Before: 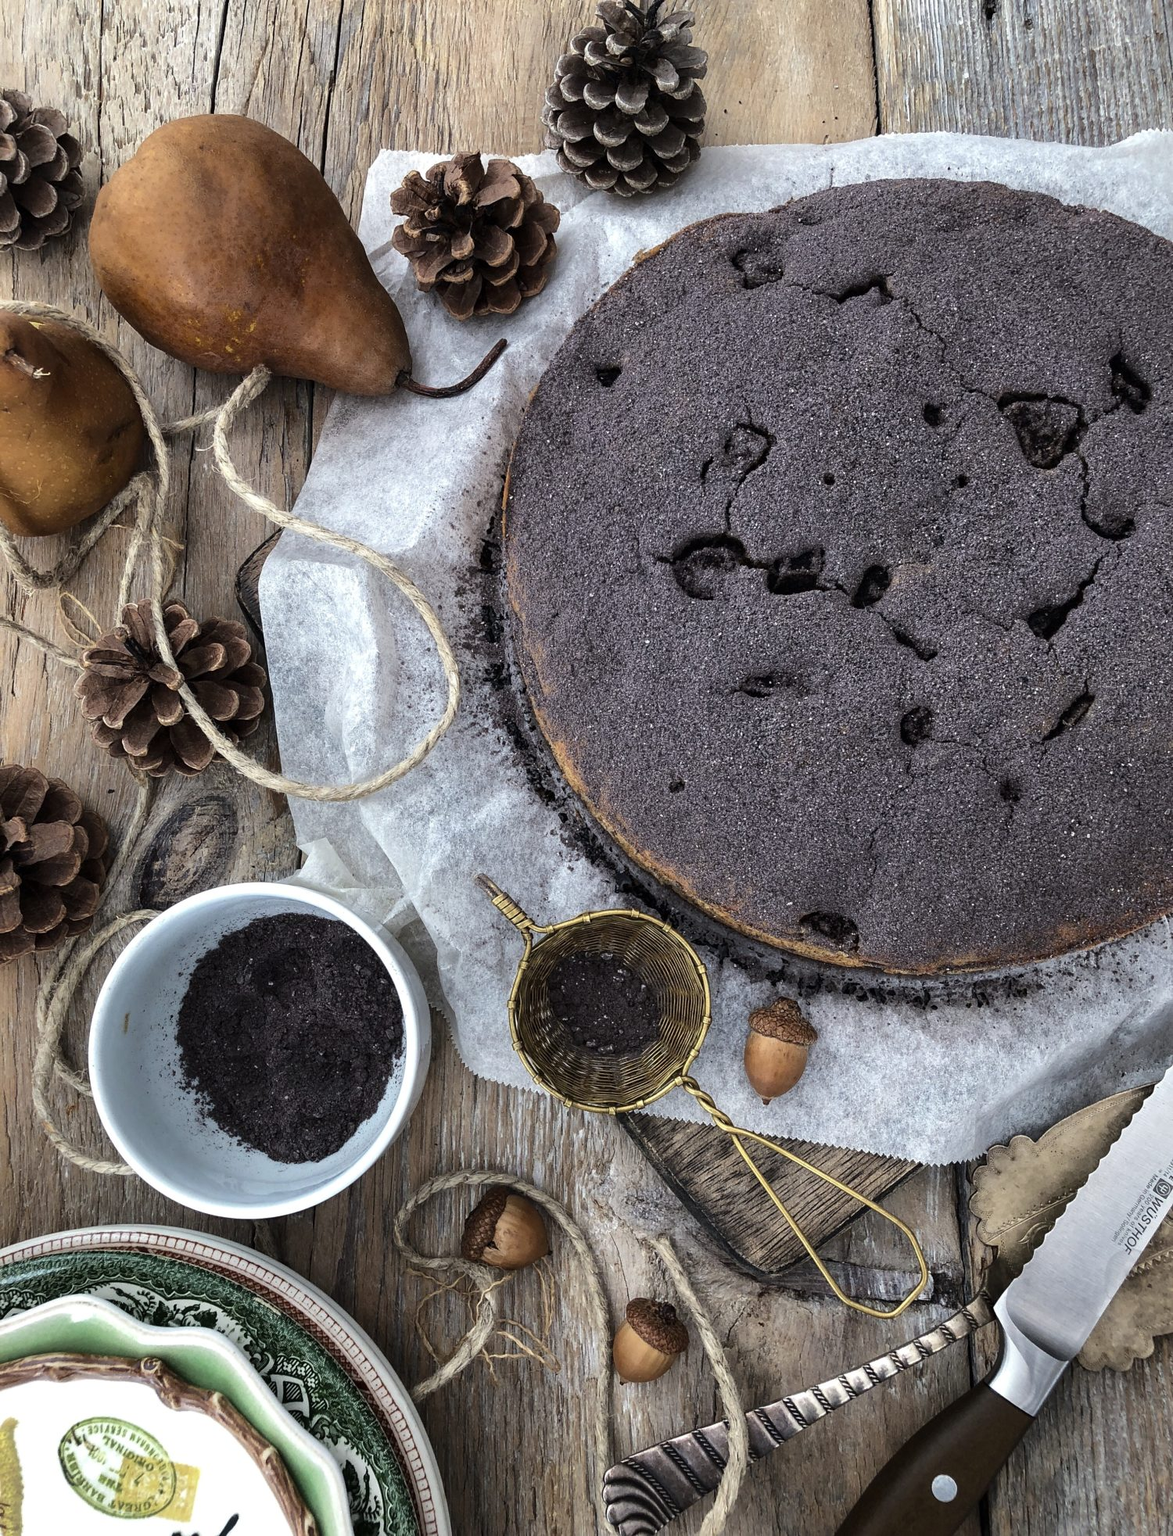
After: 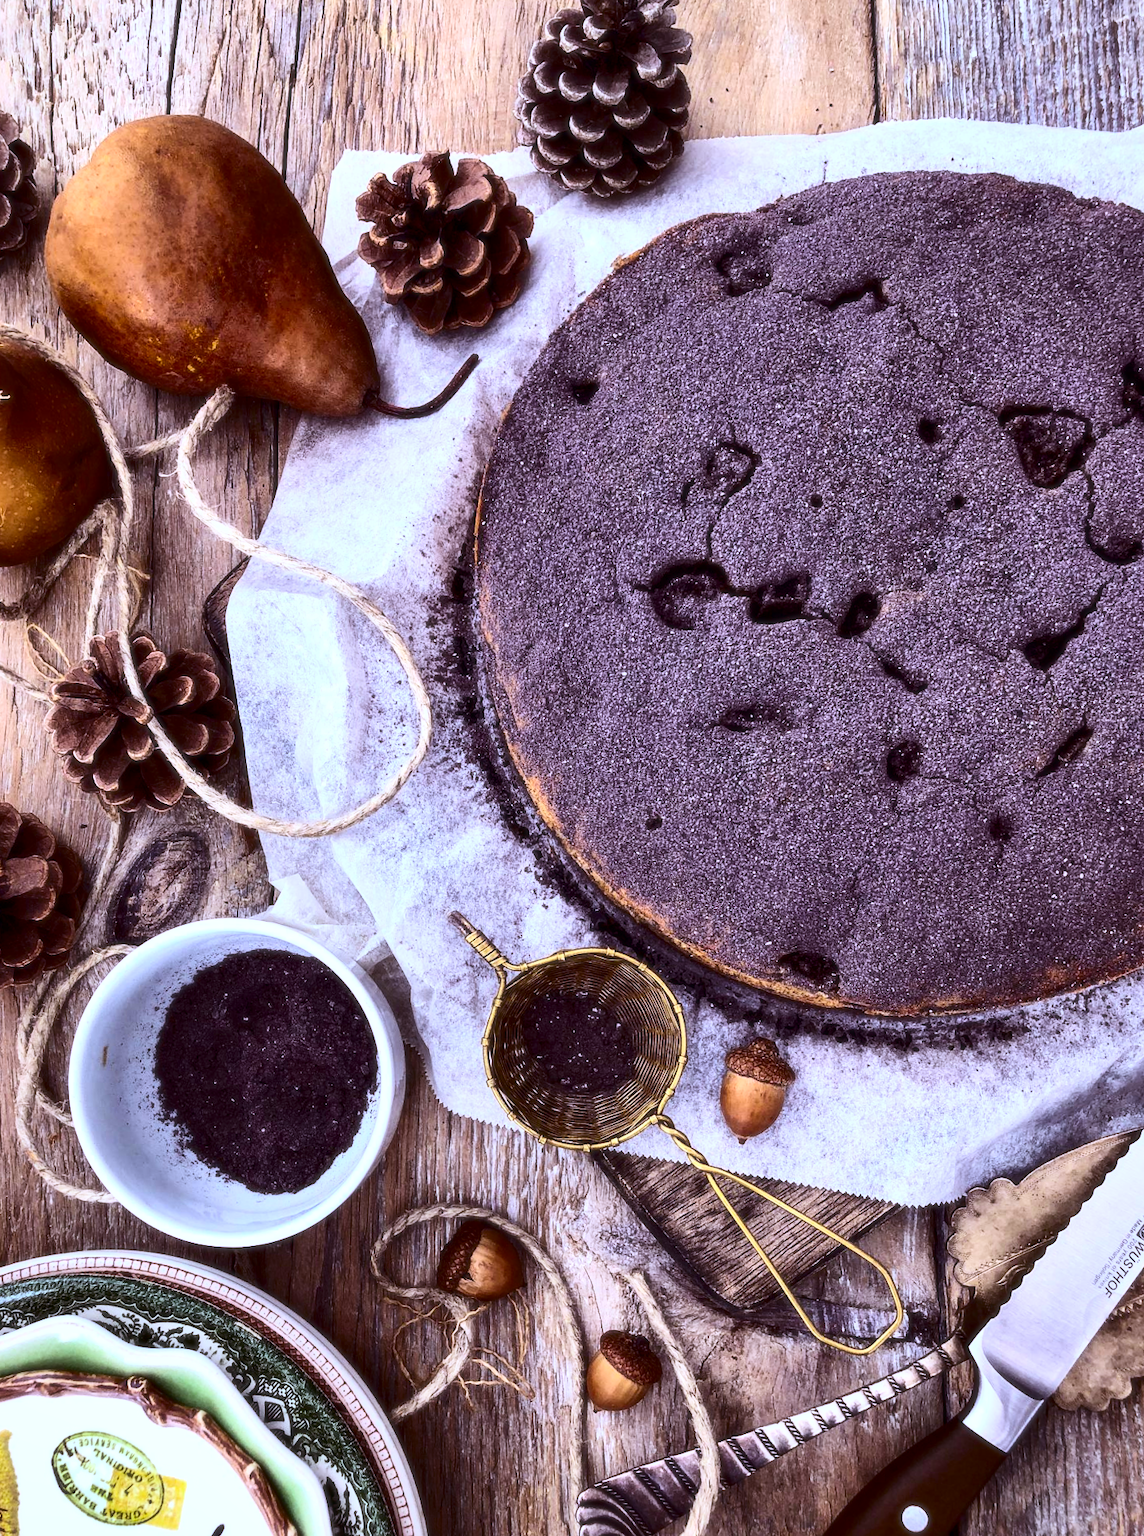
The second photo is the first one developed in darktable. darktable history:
shadows and highlights: shadows 52.42, soften with gaussian
white balance: red 0.967, blue 1.119, emerald 0.756
contrast brightness saturation: contrast 0.4, brightness 0.05, saturation 0.25
rotate and perspective: rotation 0.074°, lens shift (vertical) 0.096, lens shift (horizontal) -0.041, crop left 0.043, crop right 0.952, crop top 0.024, crop bottom 0.979
soften: size 10%, saturation 50%, brightness 0.2 EV, mix 10%
color balance rgb: perceptual saturation grading › global saturation 30%, global vibrance 20%
local contrast: mode bilateral grid, contrast 20, coarseness 50, detail 120%, midtone range 0.2
rgb levels: mode RGB, independent channels, levels [[0, 0.474, 1], [0, 0.5, 1], [0, 0.5, 1]]
